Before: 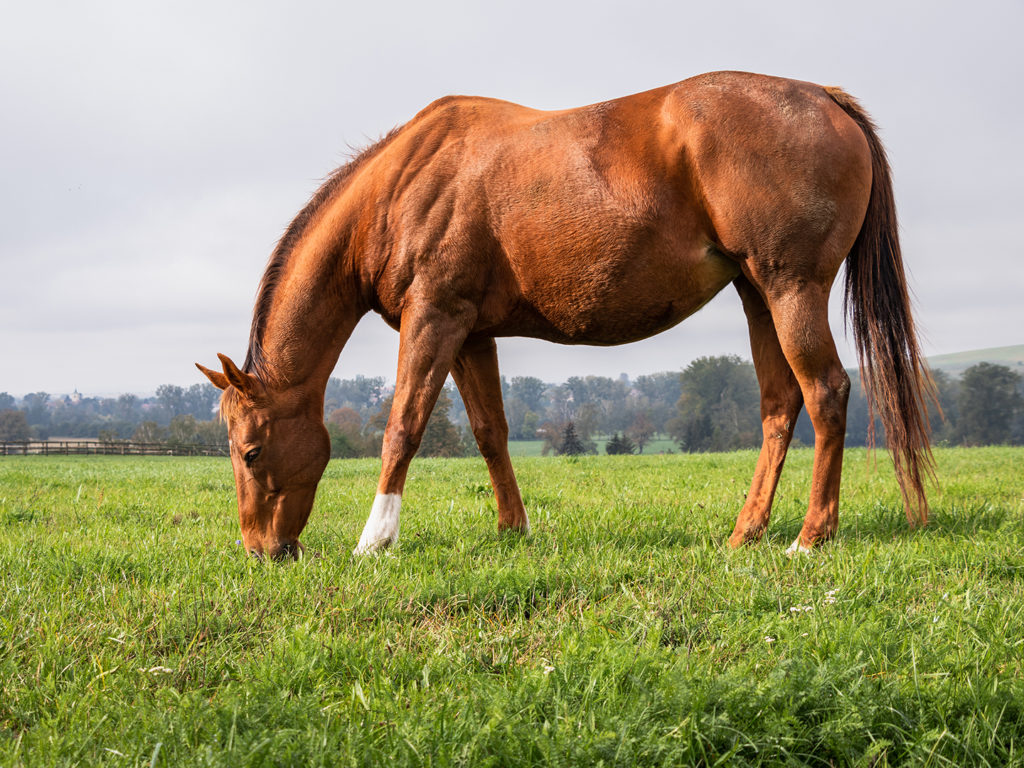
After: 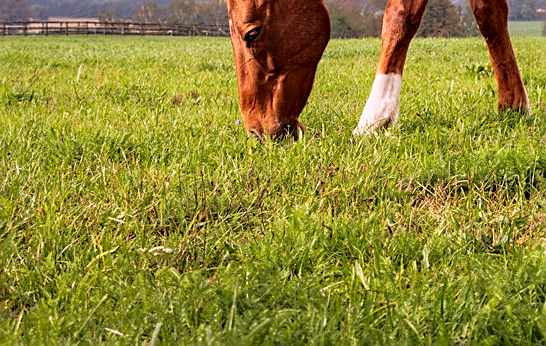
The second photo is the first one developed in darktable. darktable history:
tone curve: curves: ch0 [(0, 0) (0.126, 0.061) (0.362, 0.382) (0.498, 0.498) (0.706, 0.712) (1, 1)]; ch1 [(0, 0) (0.5, 0.522) (0.55, 0.586) (1, 1)]; ch2 [(0, 0) (0.44, 0.424) (0.5, 0.482) (0.537, 0.538) (1, 1)], color space Lab, independent channels, preserve colors none
sharpen: on, module defaults
crop and rotate: top 54.778%, right 46.61%, bottom 0.159%
color balance: lift [1, 0.998, 1.001, 1.002], gamma [1, 1.02, 1, 0.98], gain [1, 1.02, 1.003, 0.98]
exposure: compensate highlight preservation false
